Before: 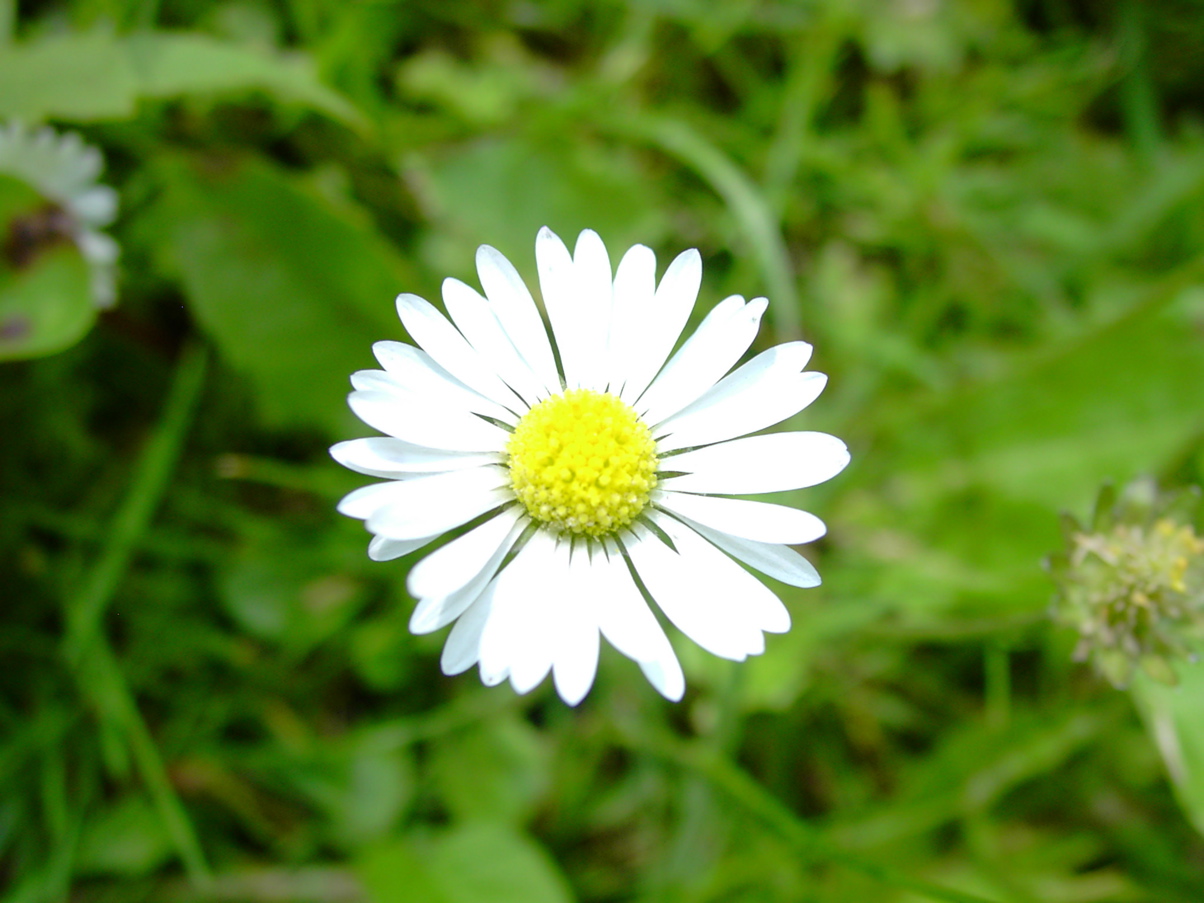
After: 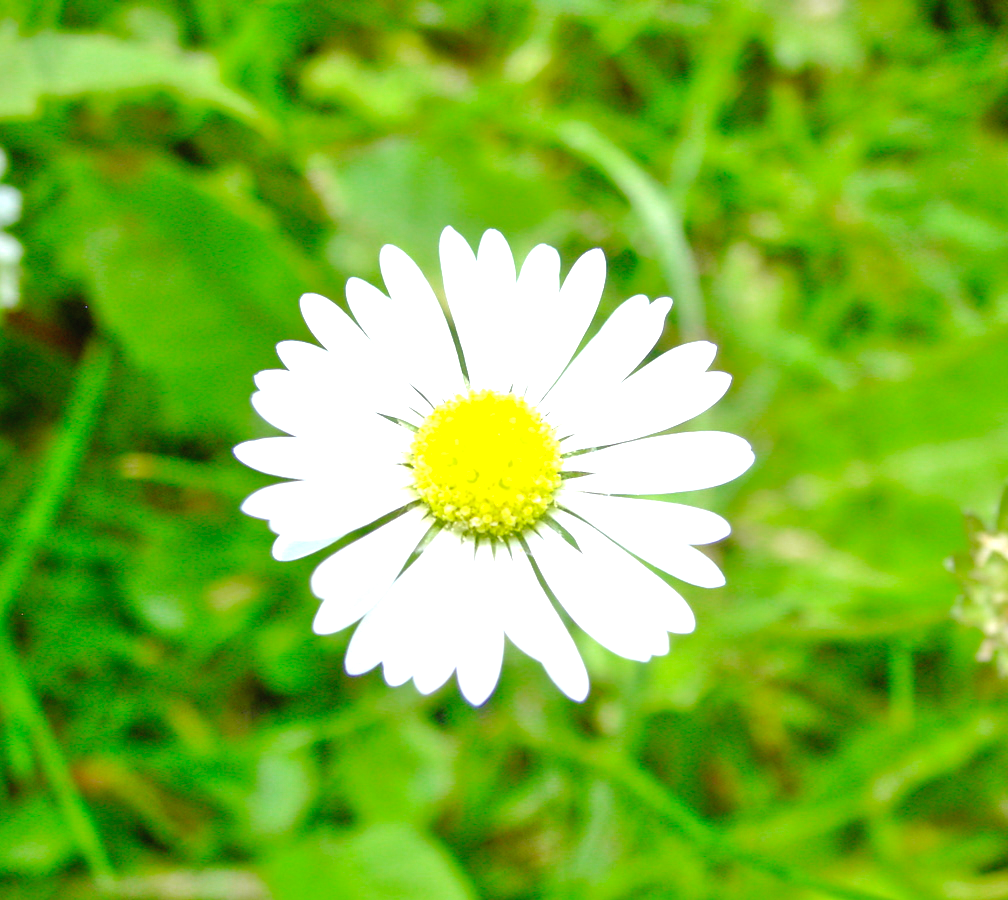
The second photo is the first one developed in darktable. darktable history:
tone equalizer: -8 EV 2 EV, -7 EV 2 EV, -6 EV 2 EV, -5 EV 2 EV, -4 EV 2 EV, -3 EV 1.5 EV, -2 EV 1 EV, -1 EV 0.5 EV
color zones: curves: ch0 [(0, 0.444) (0.143, 0.442) (0.286, 0.441) (0.429, 0.441) (0.571, 0.441) (0.714, 0.441) (0.857, 0.442) (1, 0.444)]
exposure: black level correction 0, exposure 1.173 EV, compensate exposure bias true, compensate highlight preservation false
crop: left 8.026%, right 7.374%
